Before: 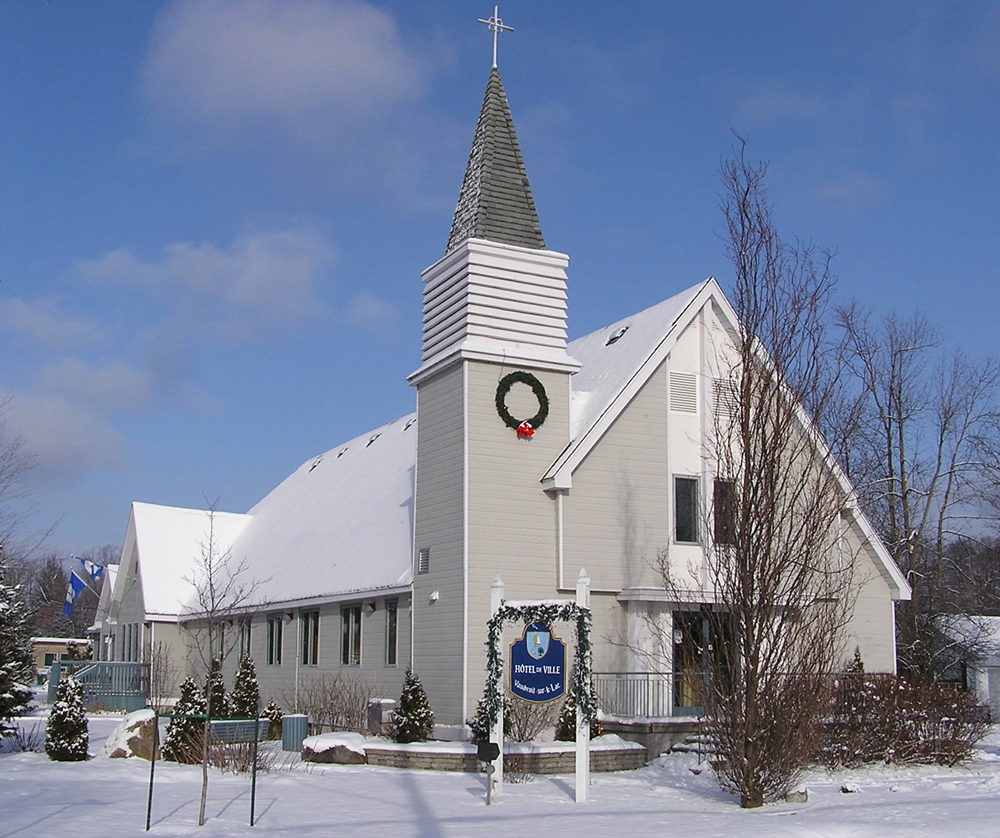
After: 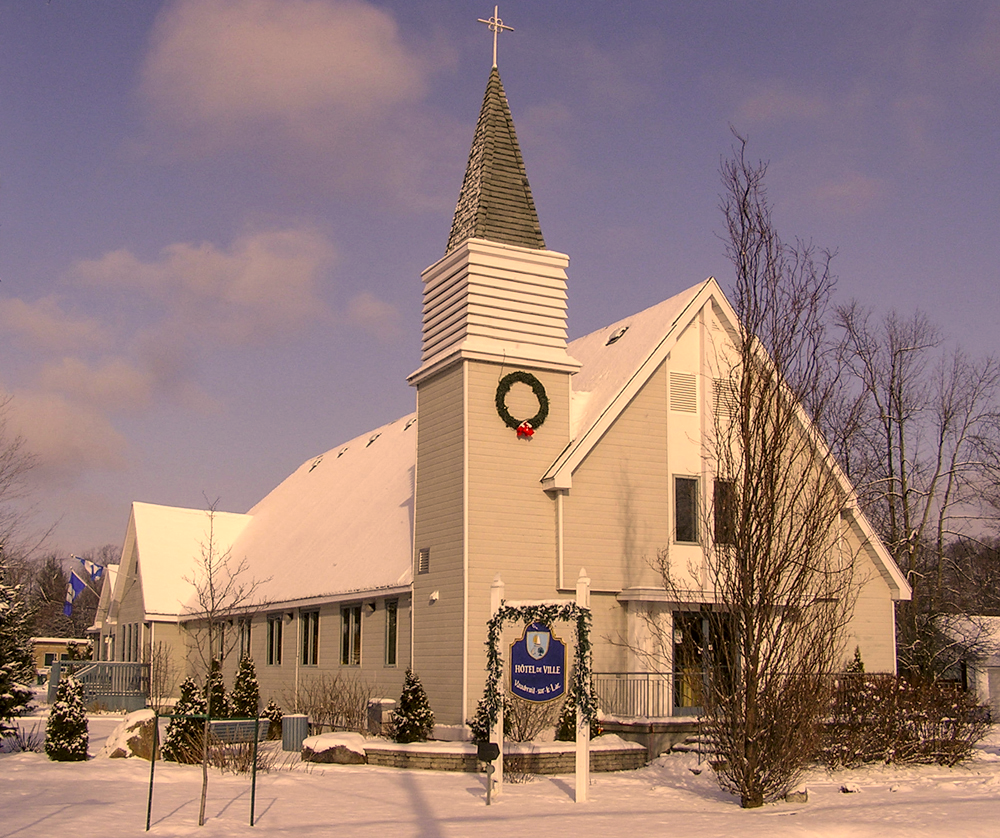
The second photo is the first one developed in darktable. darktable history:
local contrast: on, module defaults
color correction: highlights a* 17.94, highlights b* 35.39, shadows a* 1.48, shadows b* 6.42, saturation 1.01
